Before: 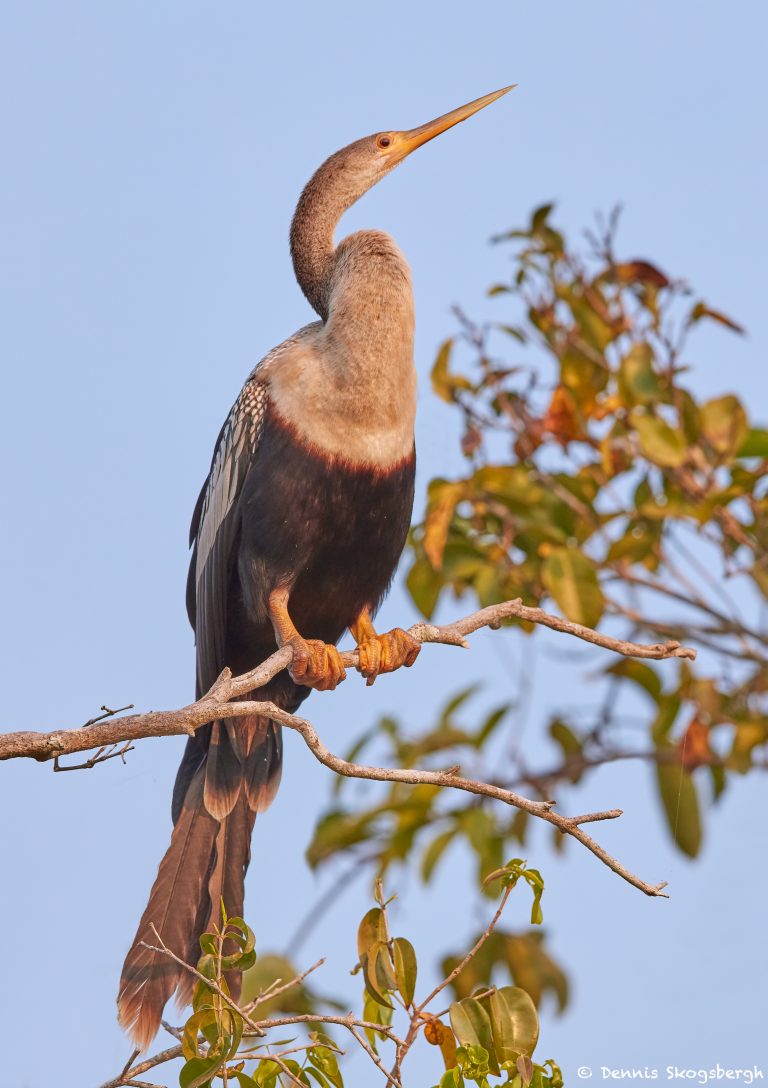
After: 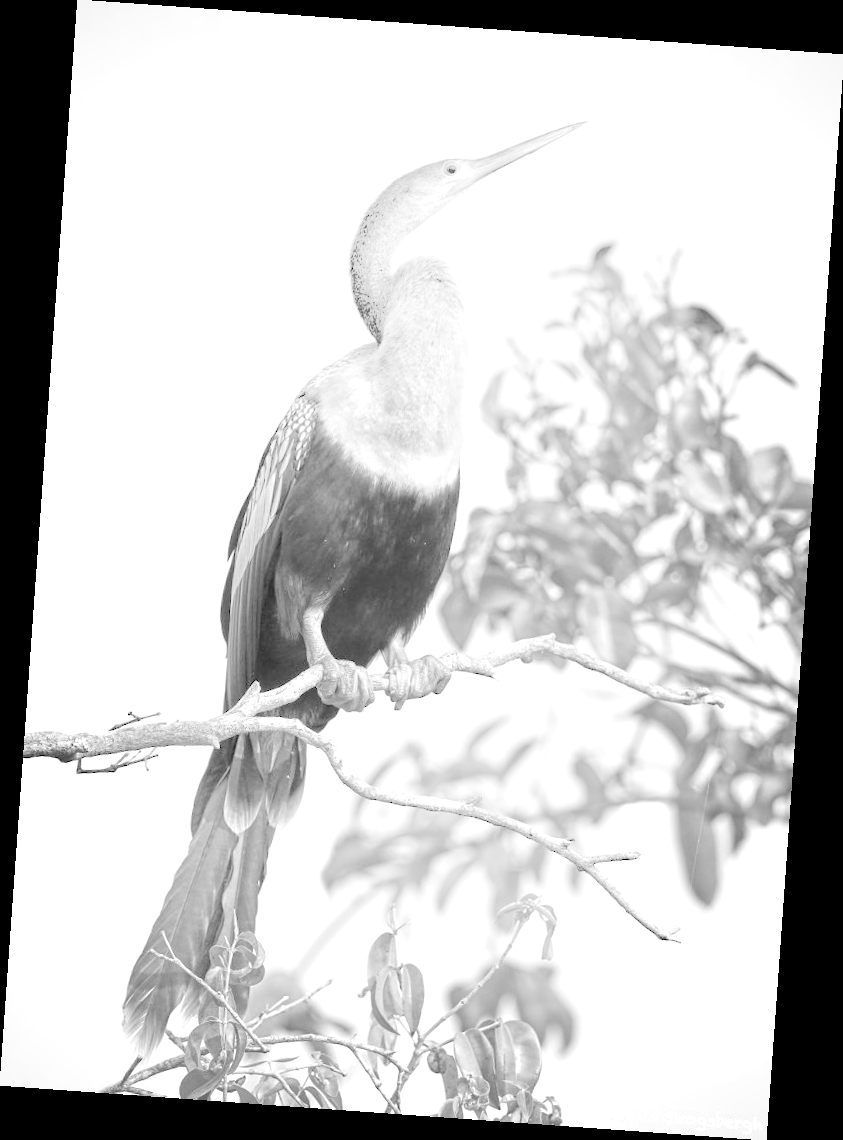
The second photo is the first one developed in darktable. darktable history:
white balance: red 0.967, blue 1.049
vignetting: brightness -0.233, saturation 0.141
monochrome: on, module defaults
shadows and highlights: shadows -24.28, highlights 49.77, soften with gaussian
rotate and perspective: rotation 4.1°, automatic cropping off
exposure: black level correction 0, exposure 1.5 EV, compensate highlight preservation false
rgb levels: preserve colors sum RGB, levels [[0.038, 0.433, 0.934], [0, 0.5, 1], [0, 0.5, 1]]
